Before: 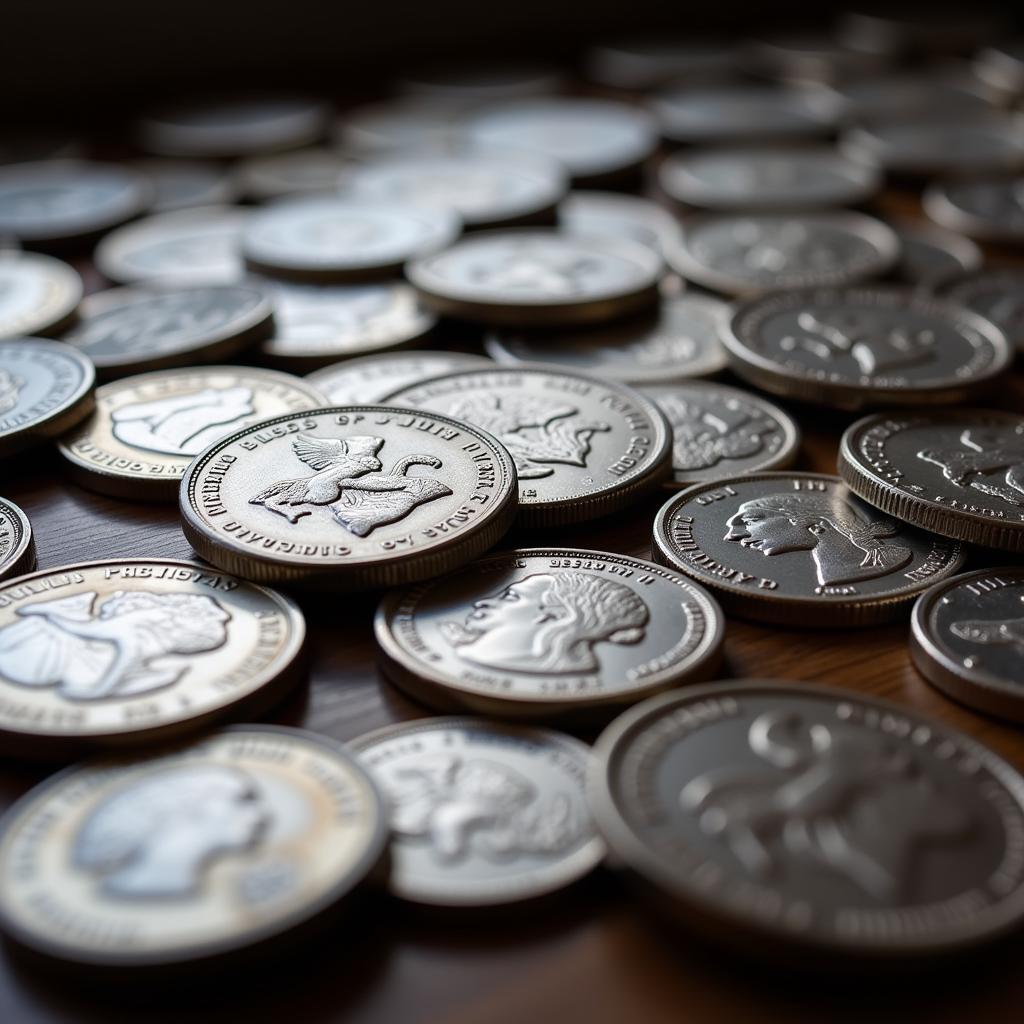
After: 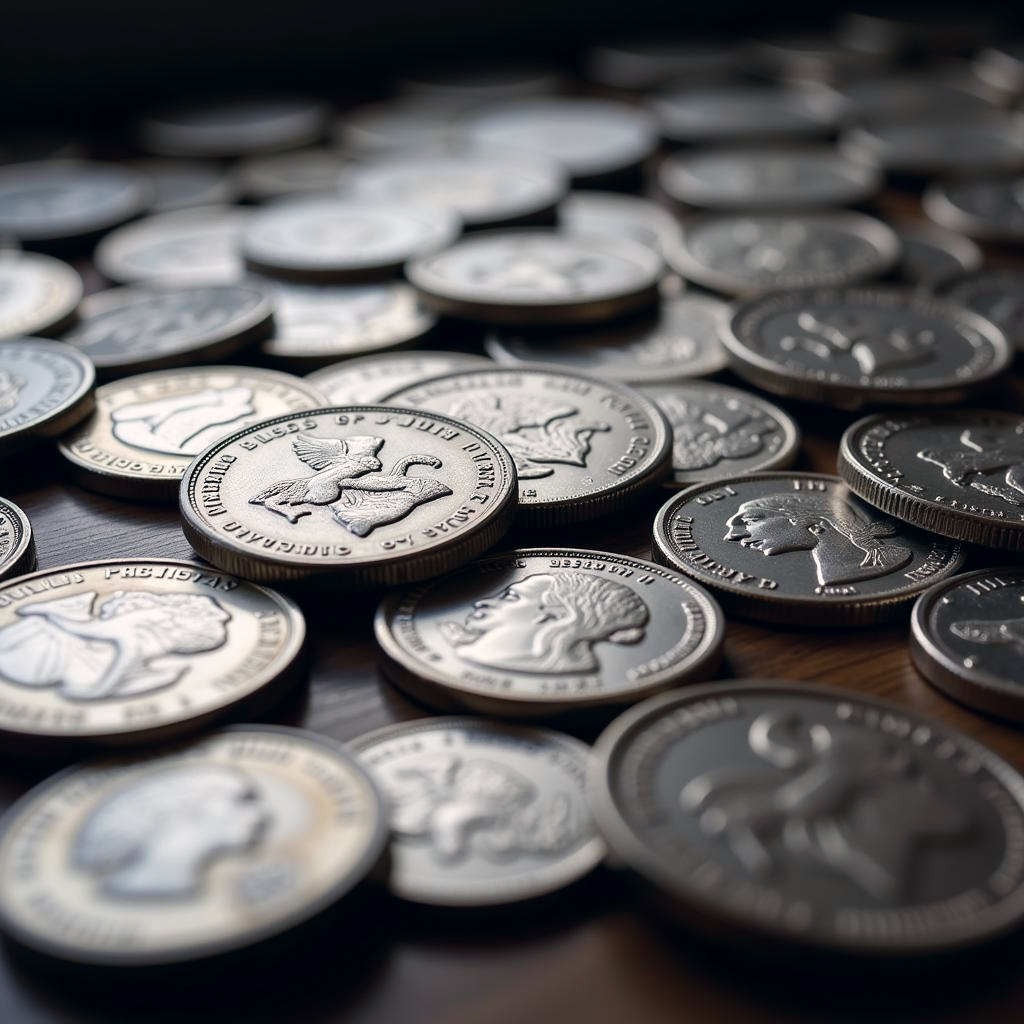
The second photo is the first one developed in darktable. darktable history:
color correction: highlights a* 2.77, highlights b* 5.03, shadows a* -2.05, shadows b* -4.92, saturation 0.807
